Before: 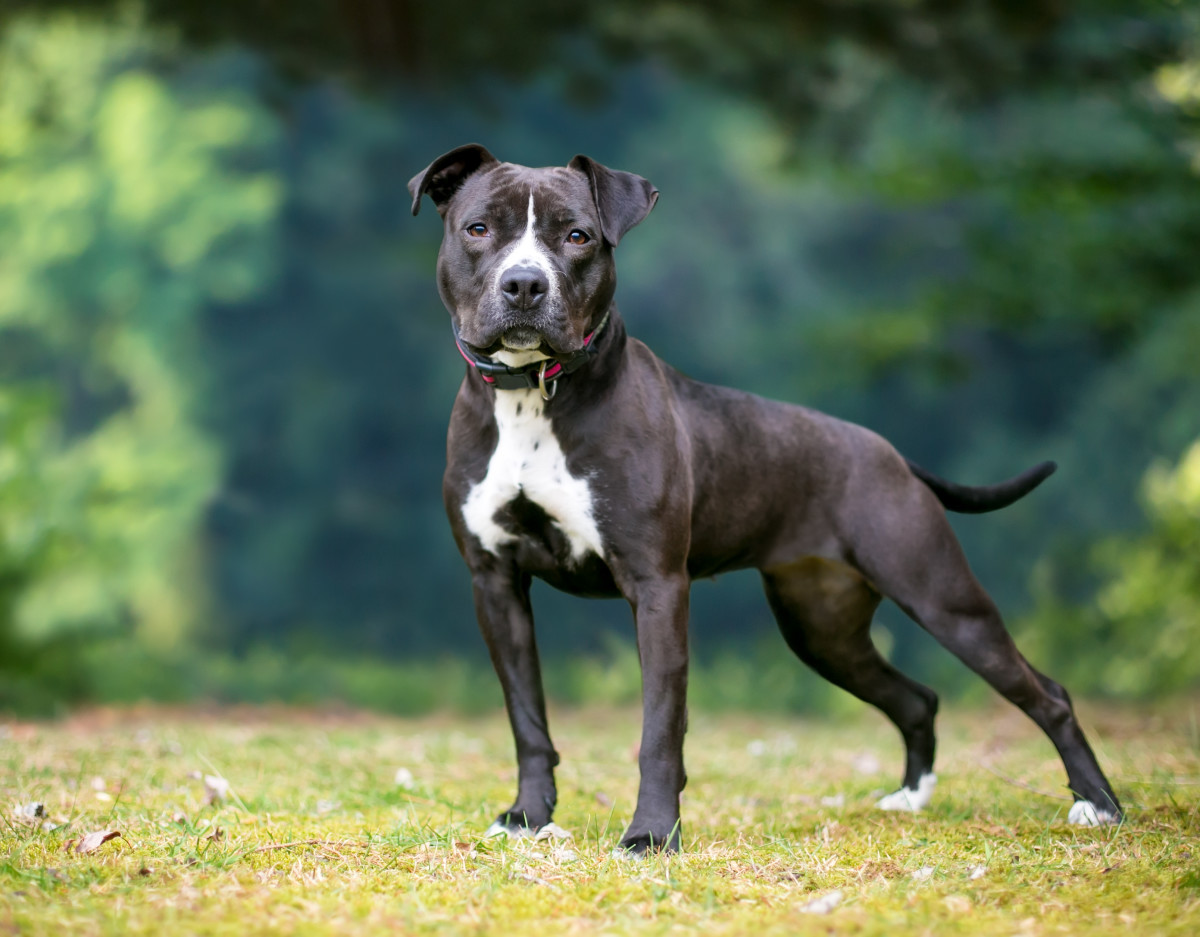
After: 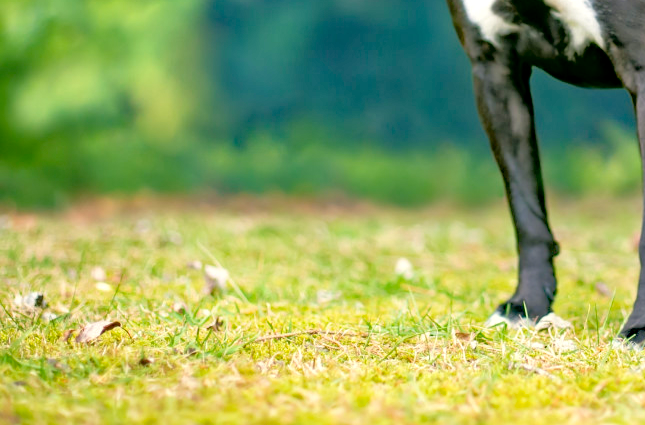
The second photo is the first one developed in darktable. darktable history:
crop and rotate: top 54.45%, right 46.228%, bottom 0.17%
color correction: highlights a* -0.368, highlights b* 9.29, shadows a* -8.79, shadows b* 0.918
exposure: black level correction 0.001, exposure 0.143 EV, compensate highlight preservation false
tone equalizer: -7 EV 0.144 EV, -6 EV 0.602 EV, -5 EV 1.16 EV, -4 EV 1.33 EV, -3 EV 1.12 EV, -2 EV 0.6 EV, -1 EV 0.146 EV
haze removal: strength 0.285, distance 0.251, compatibility mode true, adaptive false
